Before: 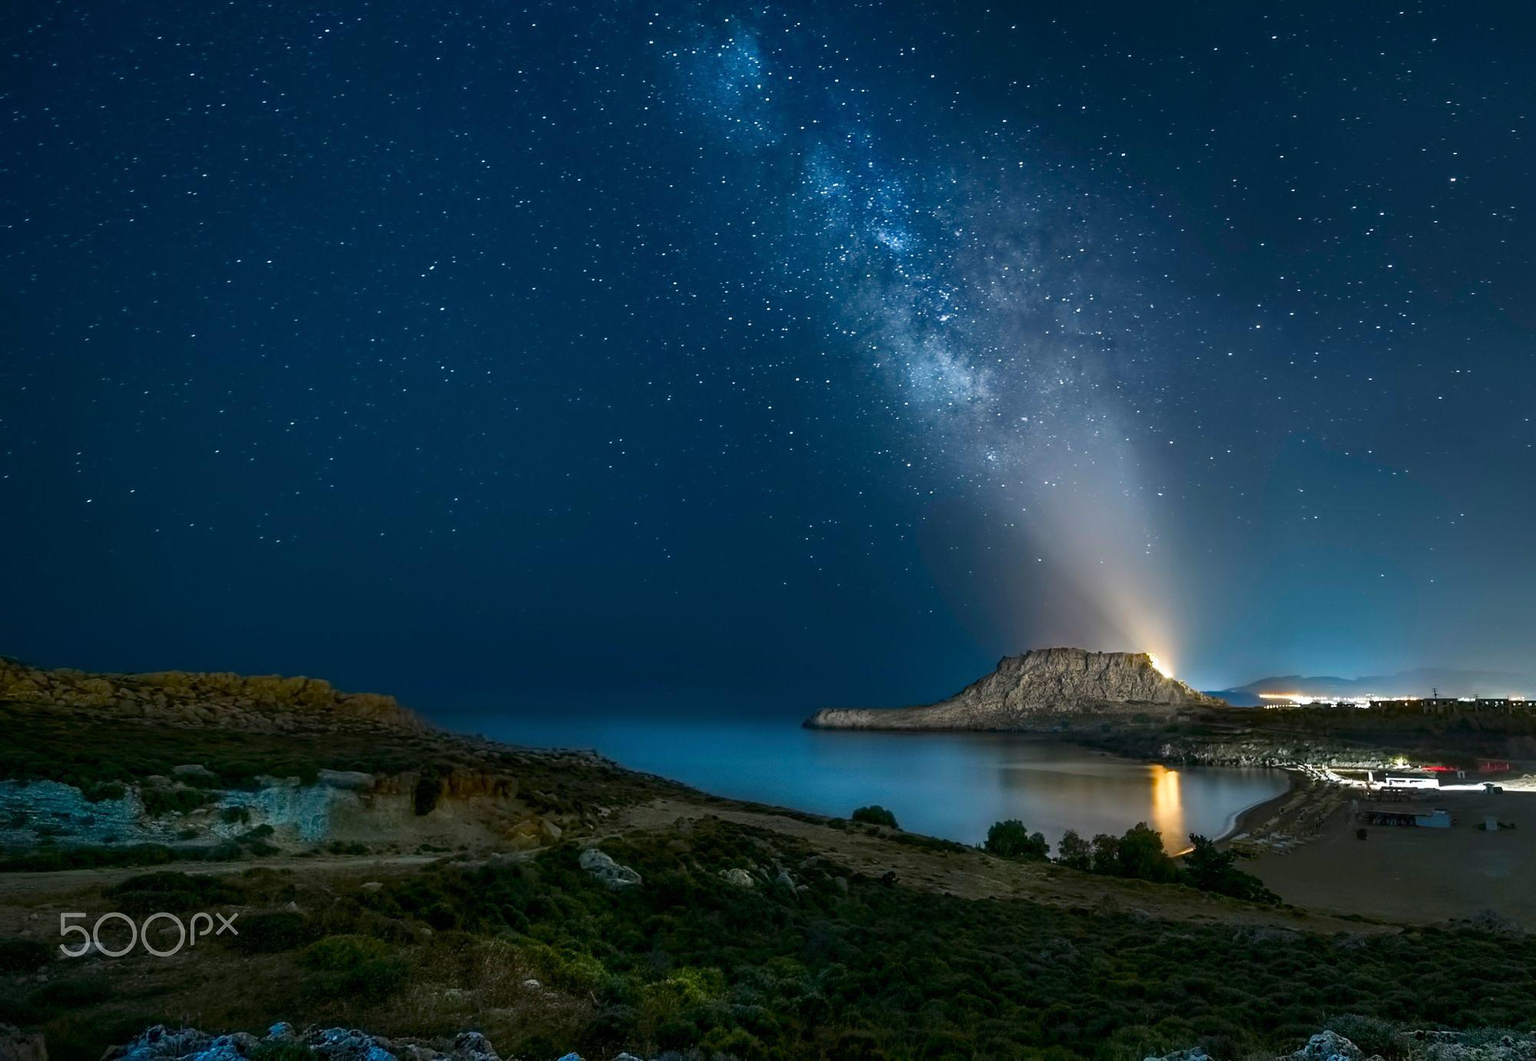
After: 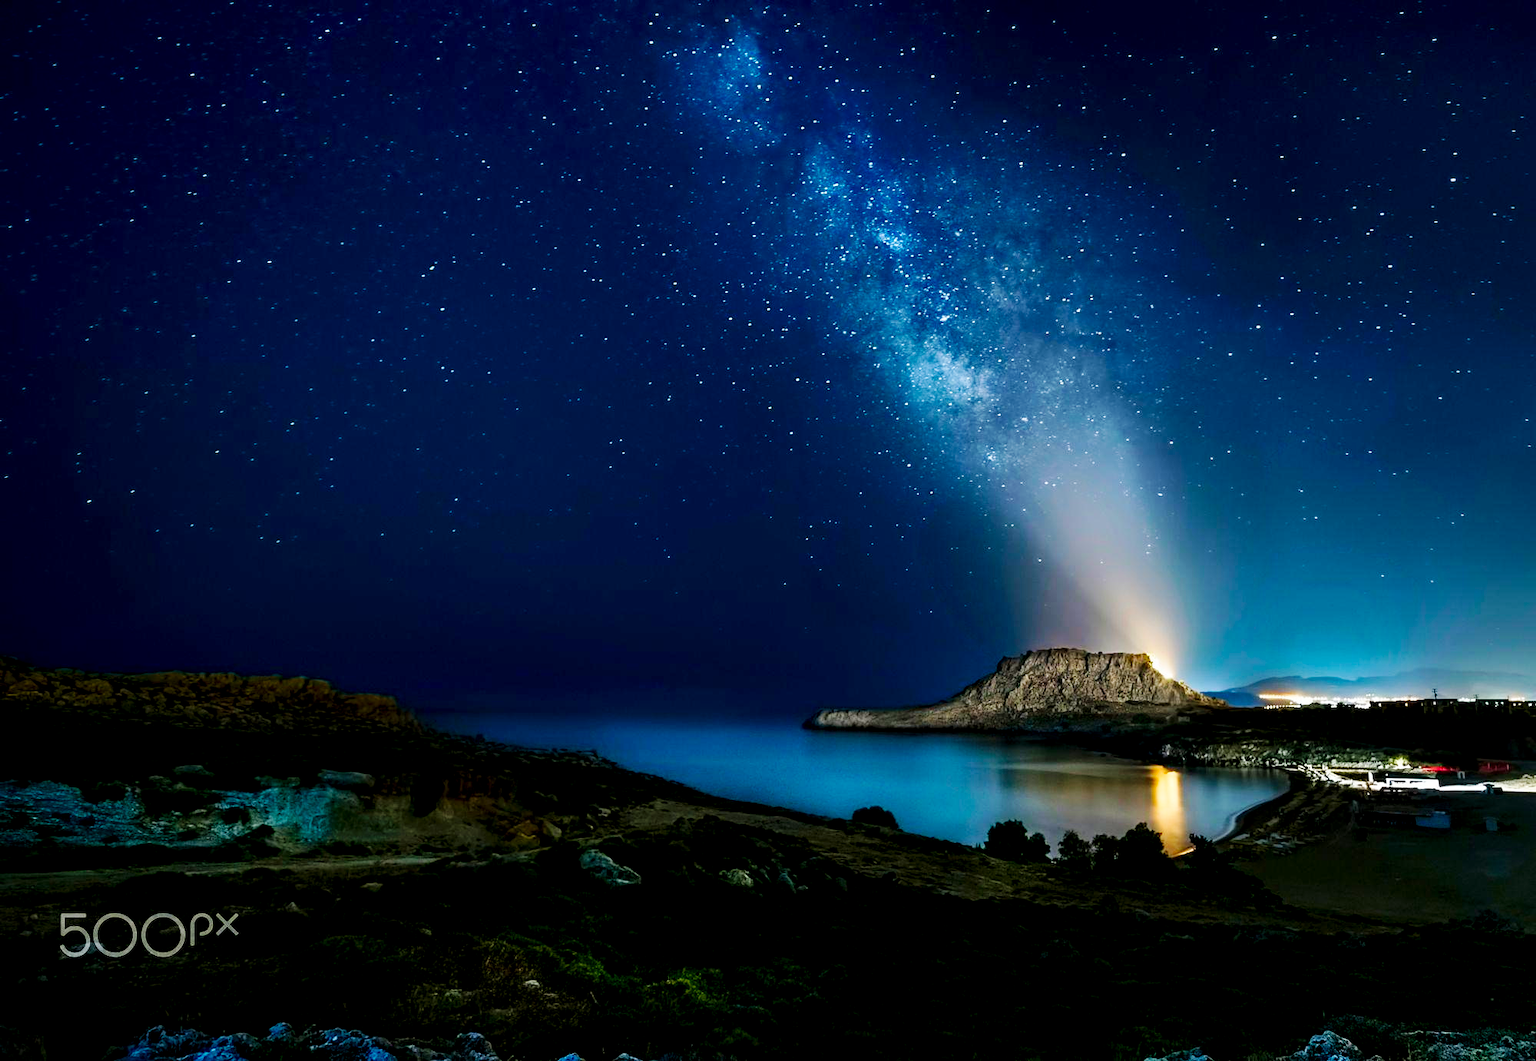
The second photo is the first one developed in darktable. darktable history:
exposure: black level correction 0.016, exposure -0.007 EV, compensate highlight preservation false
velvia: strength 24.66%
base curve: curves: ch0 [(0, 0) (0.032, 0.025) (0.121, 0.166) (0.206, 0.329) (0.605, 0.79) (1, 1)], preserve colors none
